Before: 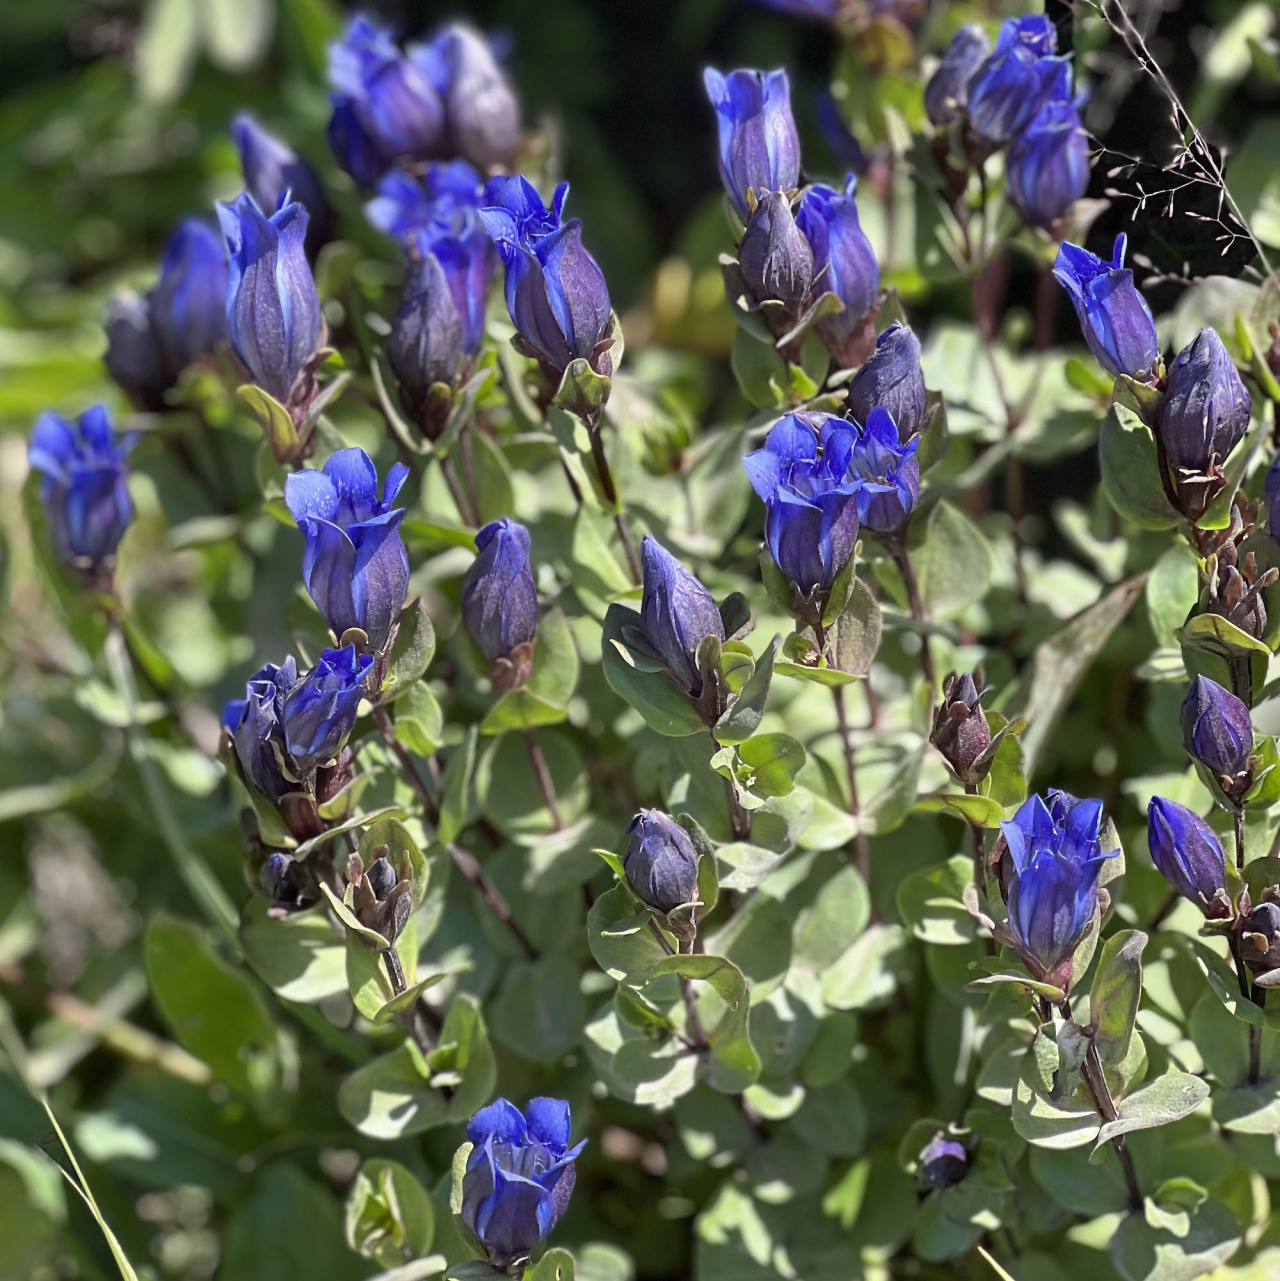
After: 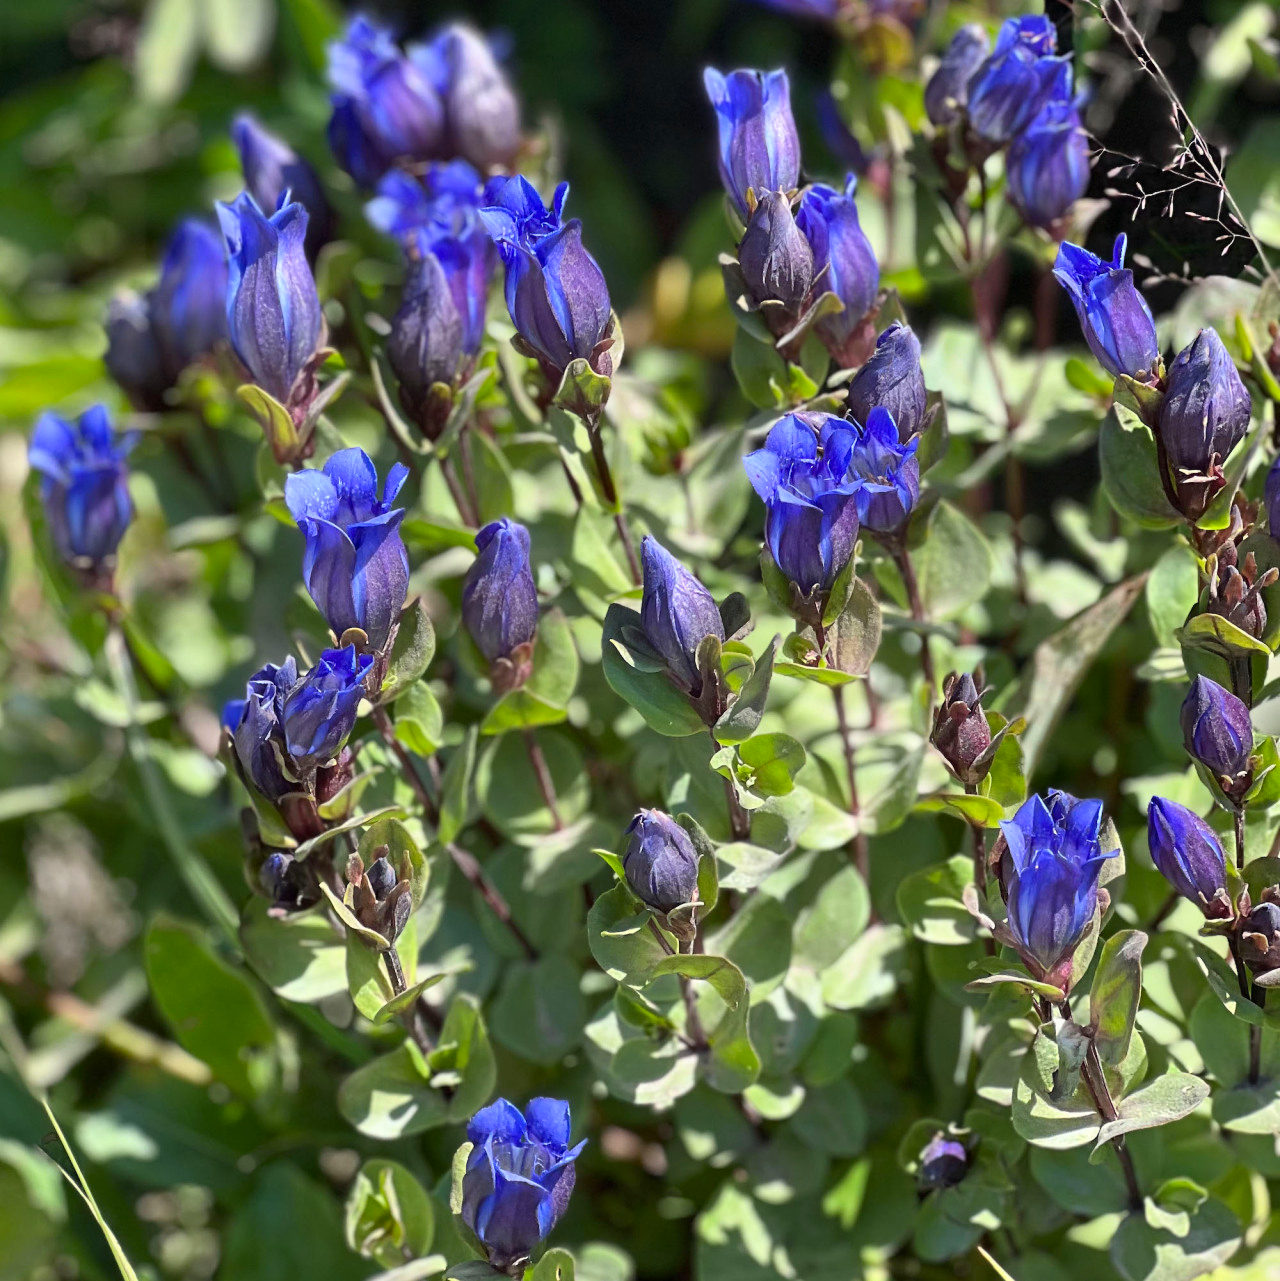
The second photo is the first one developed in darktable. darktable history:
contrast brightness saturation: contrast 0.104, brightness 0.035, saturation 0.09
